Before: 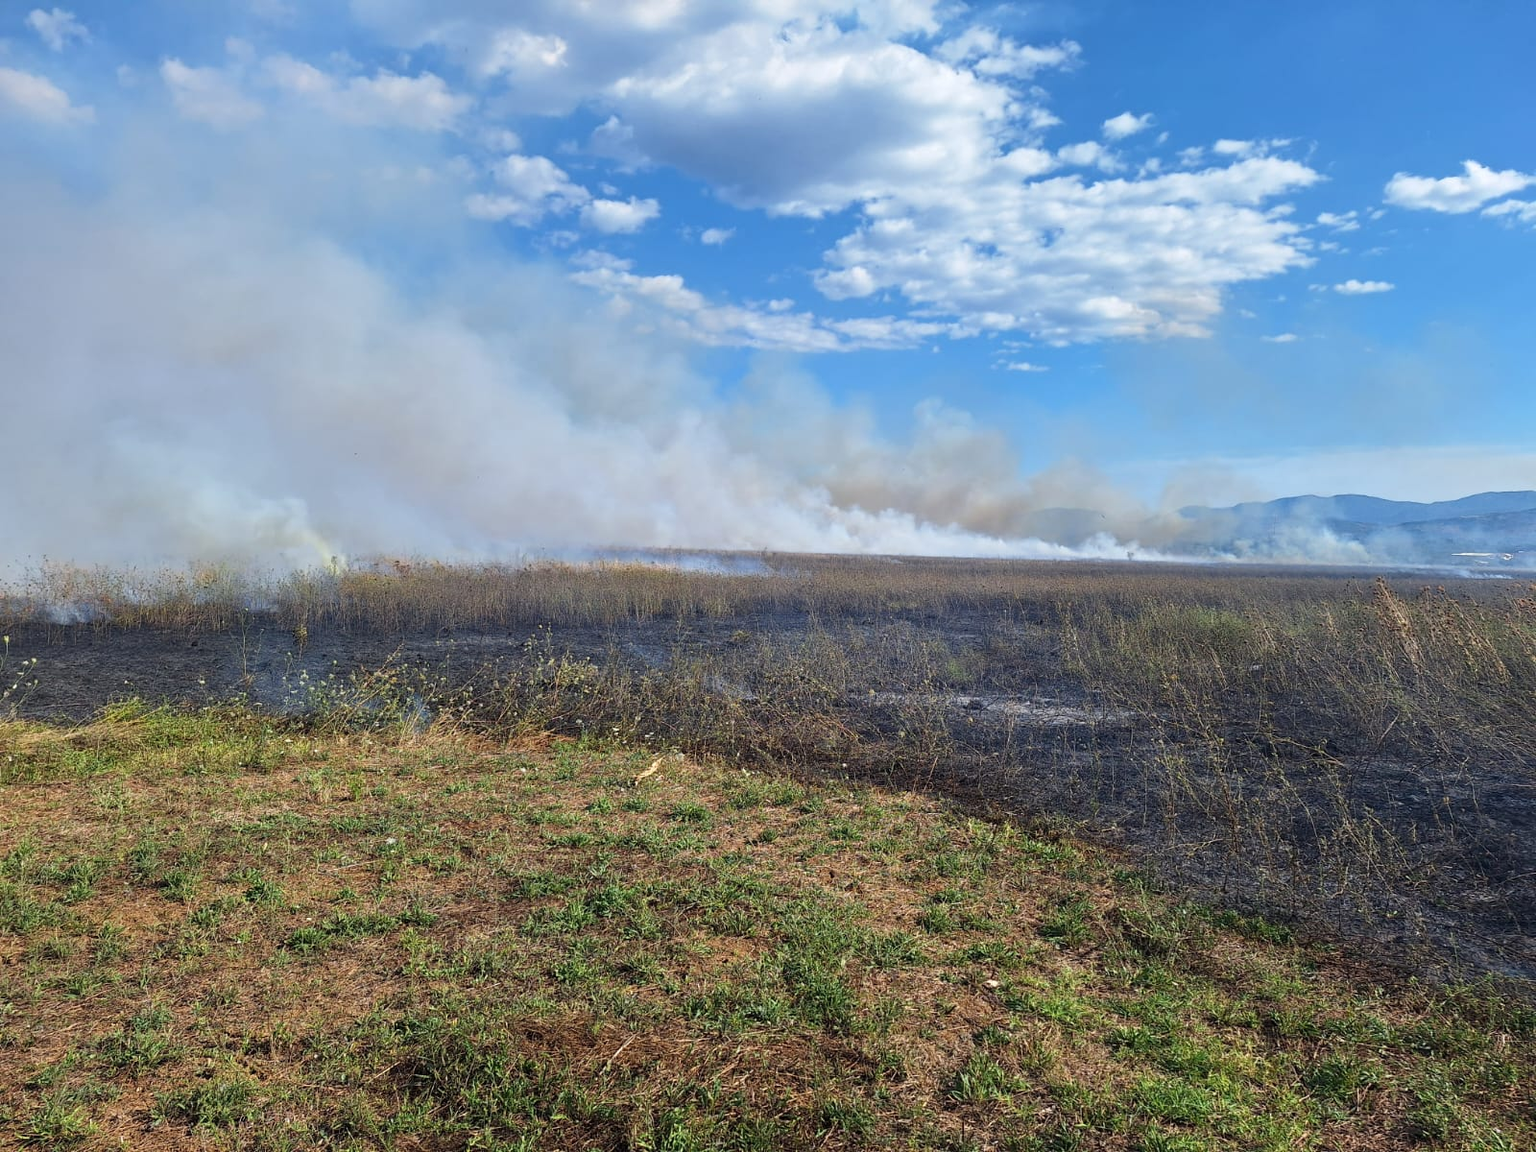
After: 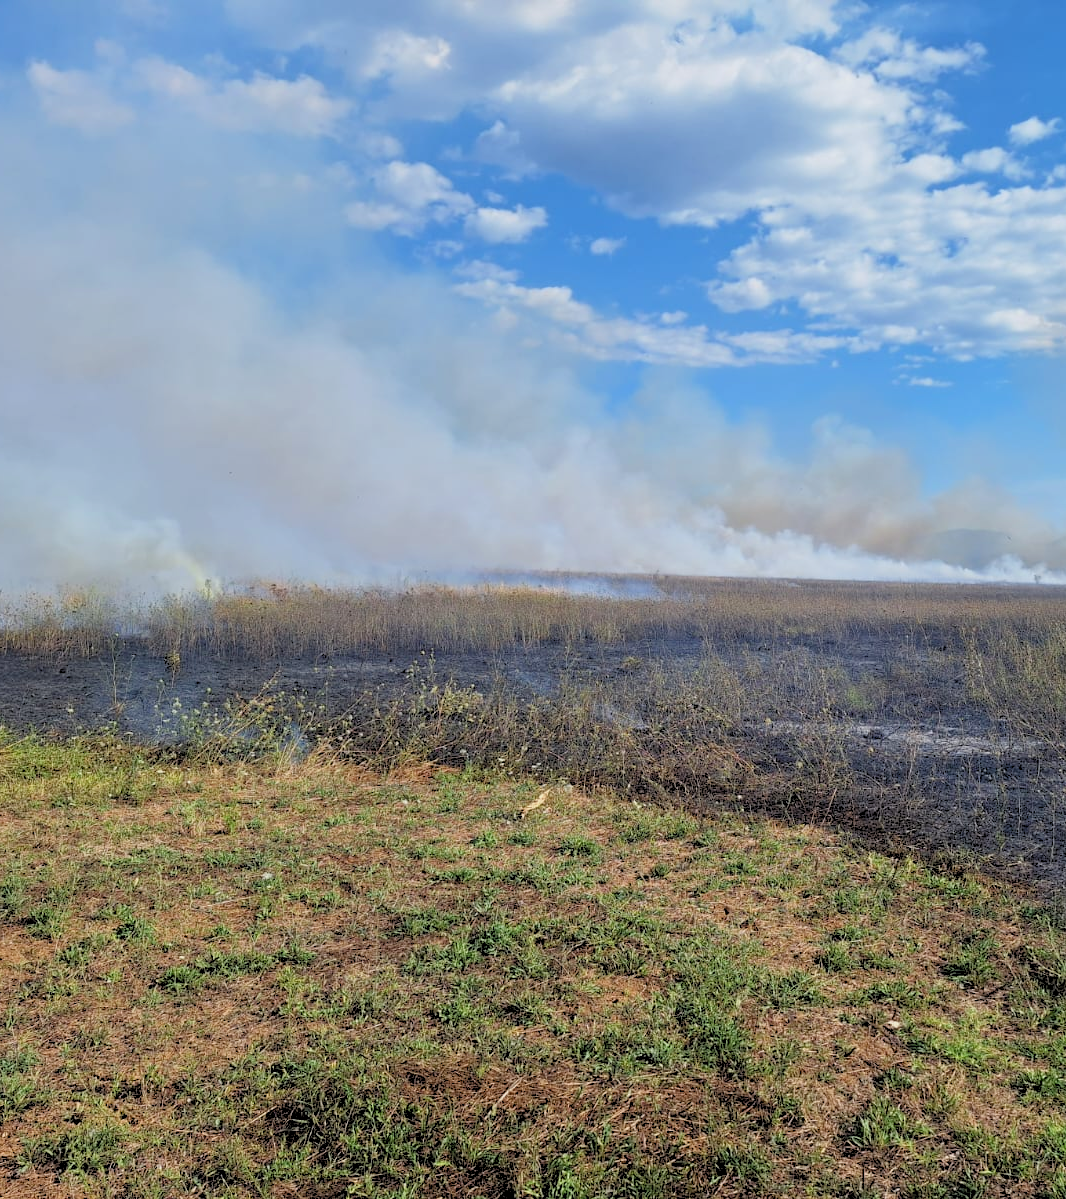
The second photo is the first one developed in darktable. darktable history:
crop and rotate: left 8.786%, right 24.548%
rgb levels: preserve colors sum RGB, levels [[0.038, 0.433, 0.934], [0, 0.5, 1], [0, 0.5, 1]]
